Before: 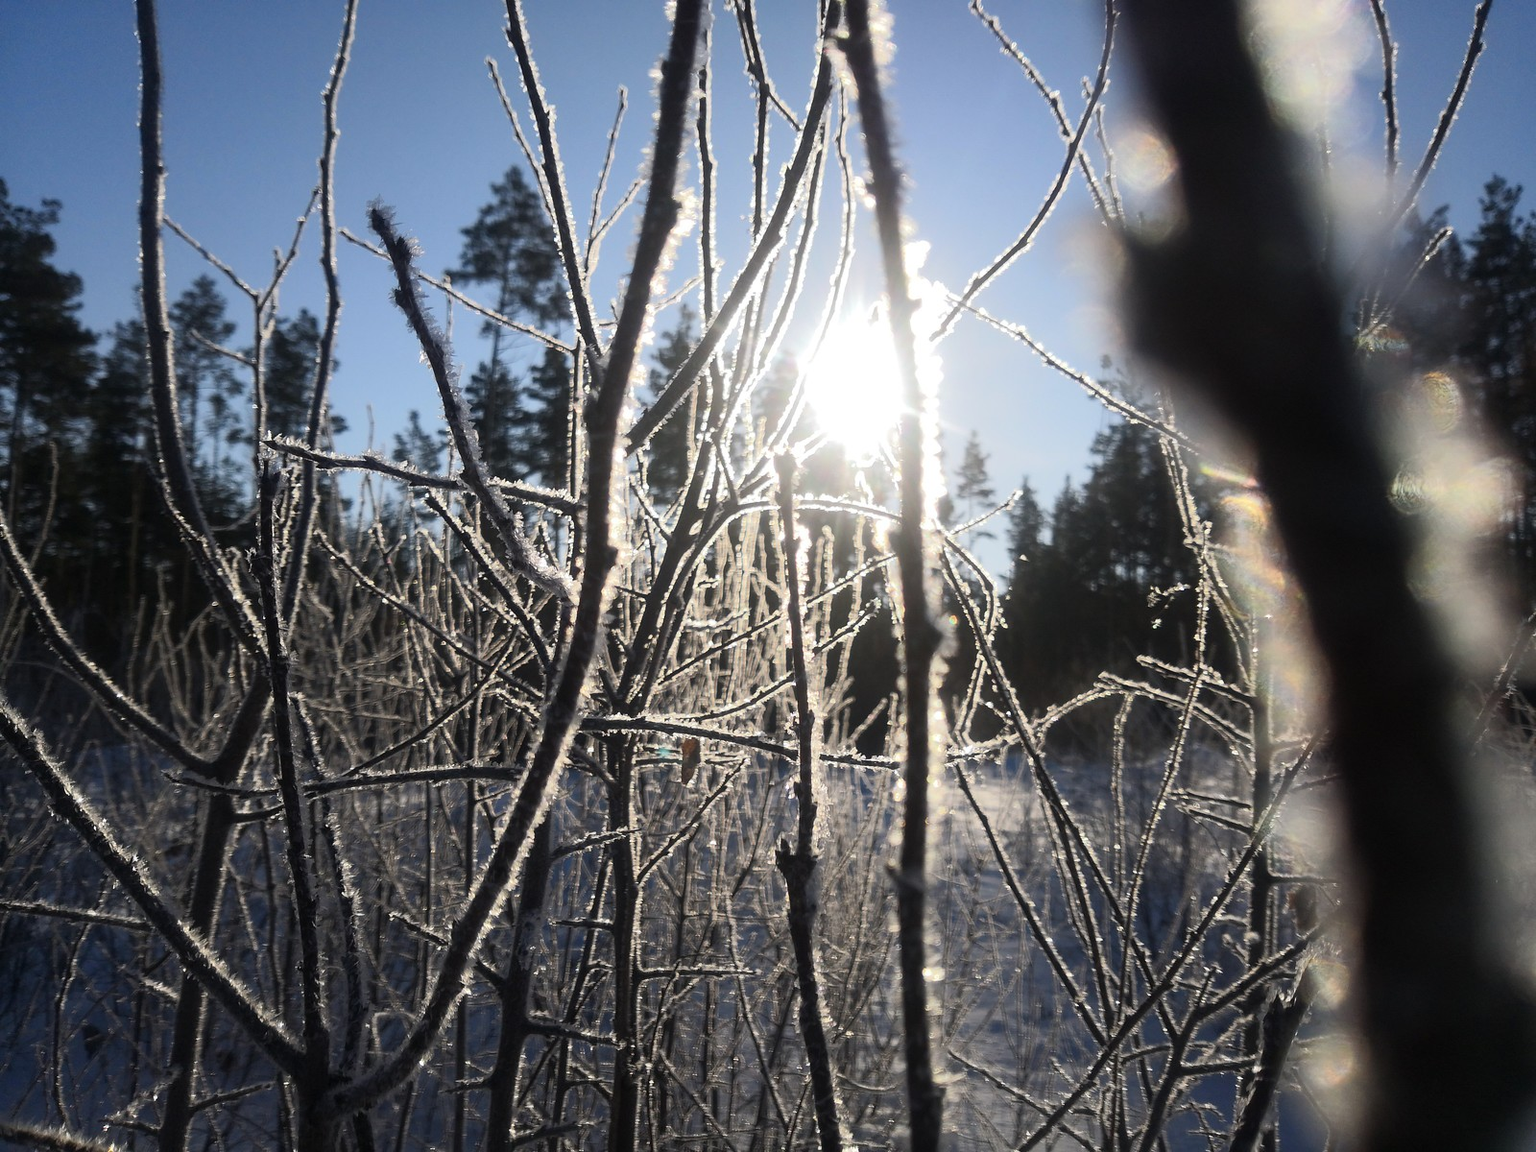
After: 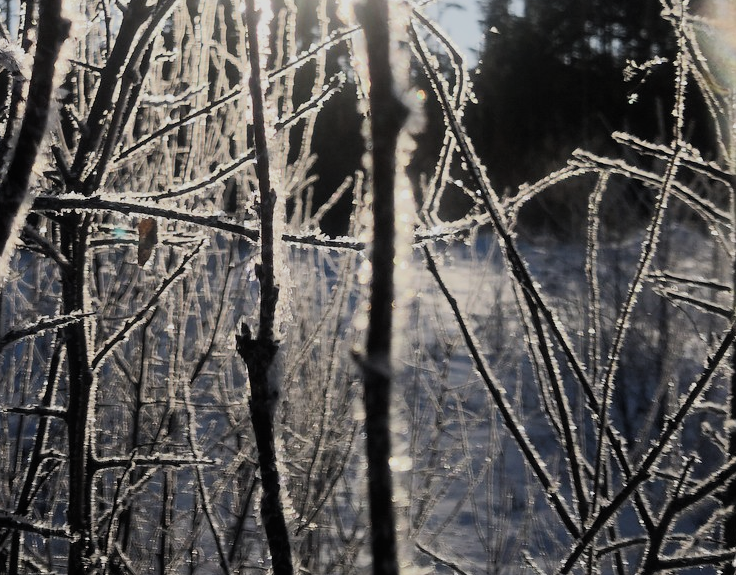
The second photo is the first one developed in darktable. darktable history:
shadows and highlights: shadows 13.68, white point adjustment 1.19, soften with gaussian
filmic rgb: black relative exposure -7.65 EV, white relative exposure 4.56 EV, hardness 3.61, contrast 1.055, add noise in highlights 0.001, color science v3 (2019), use custom middle-gray values true, contrast in highlights soft
crop: left 35.776%, top 45.939%, right 18.191%, bottom 6.091%
